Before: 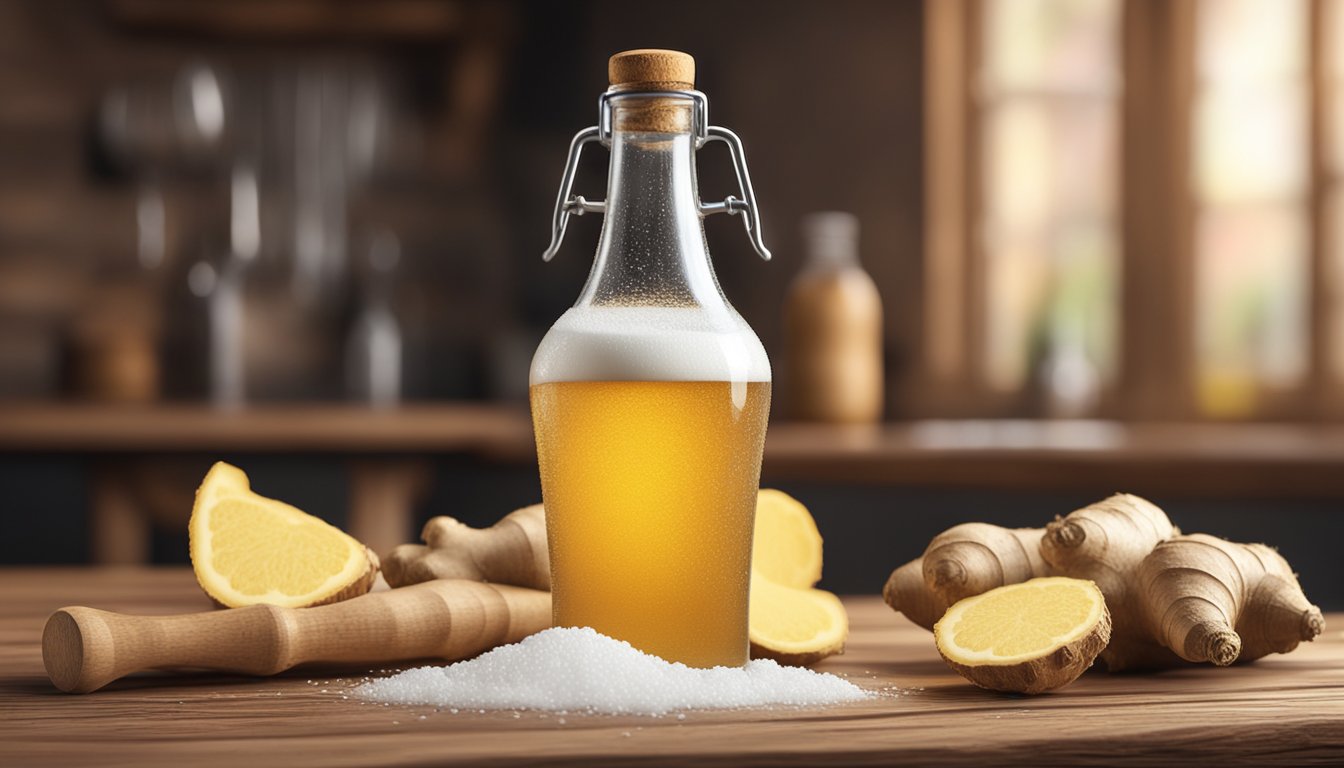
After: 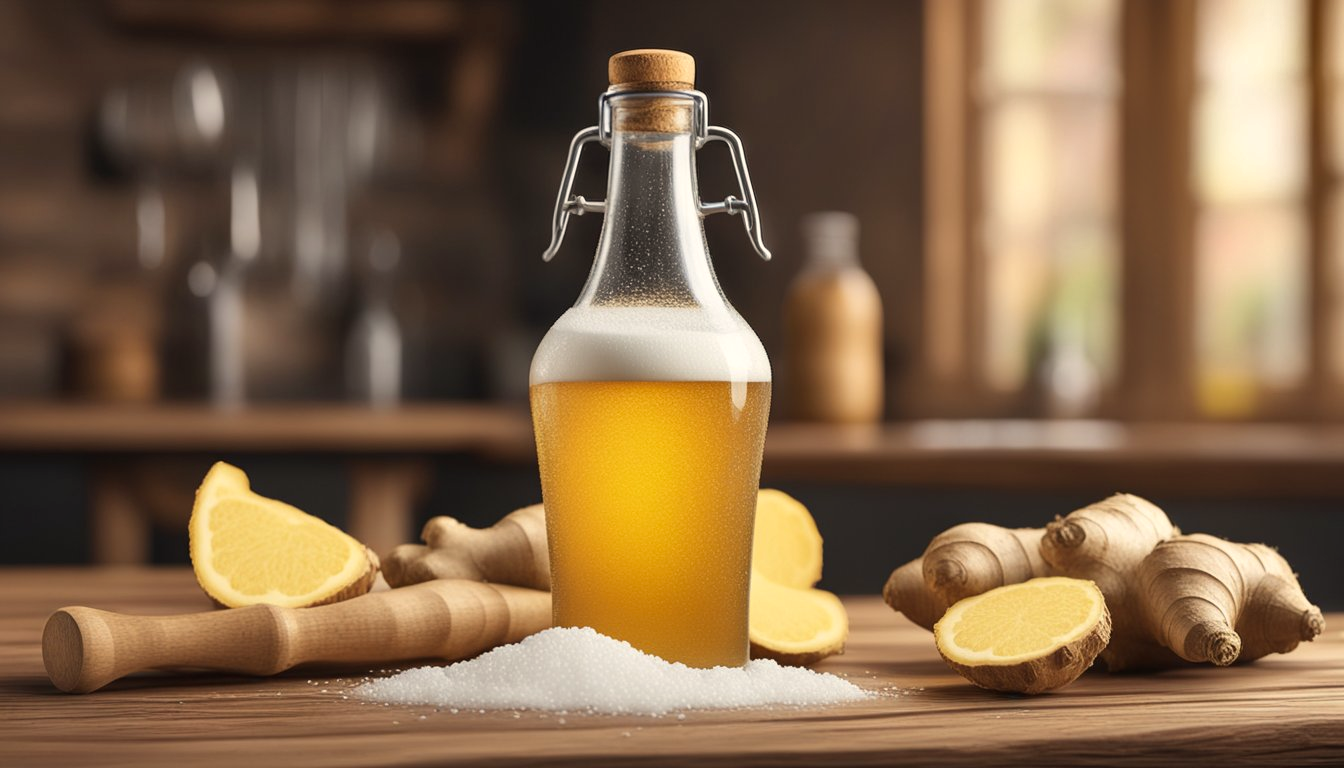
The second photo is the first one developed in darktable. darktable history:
color calibration: x 0.335, y 0.348, temperature 5440.84 K
shadows and highlights: shadows 30.69, highlights -62.52, soften with gaussian
